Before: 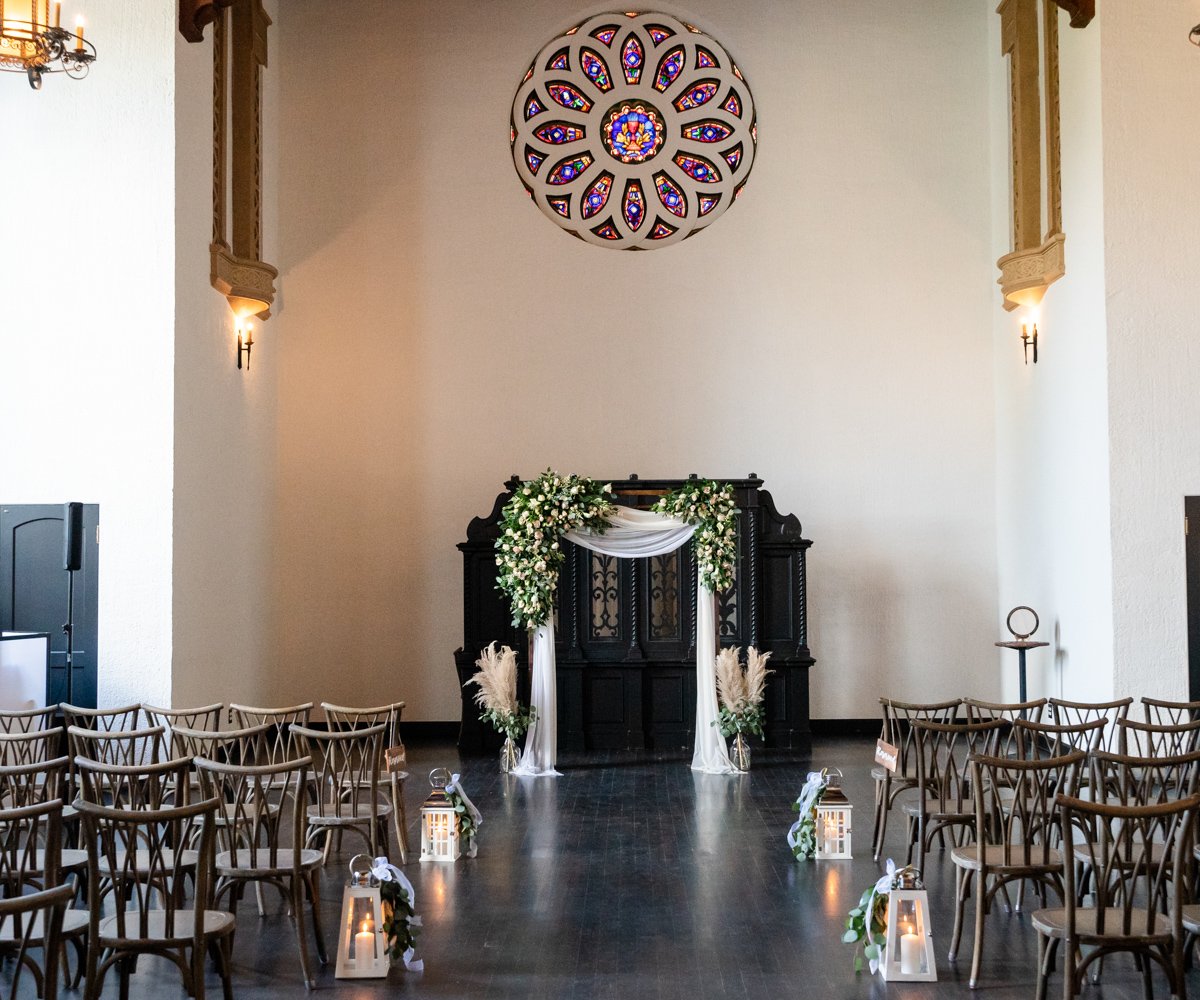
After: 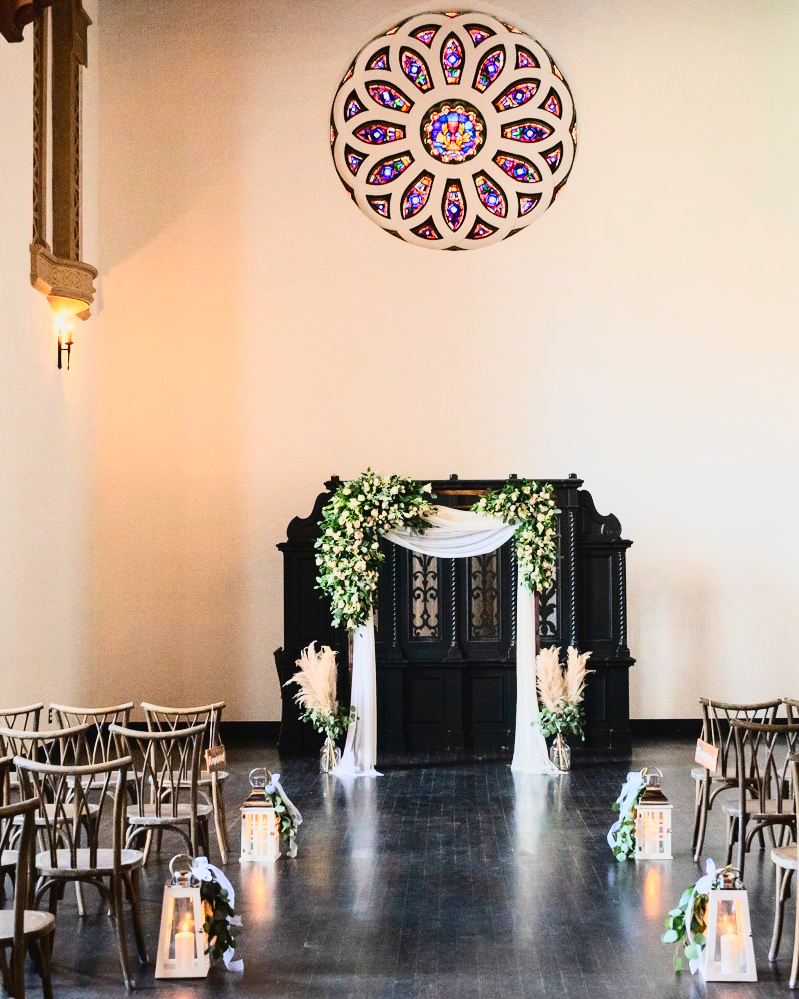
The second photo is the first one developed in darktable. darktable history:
tone curve: curves: ch0 [(0, 0.026) (0.146, 0.158) (0.272, 0.34) (0.434, 0.625) (0.676, 0.871) (0.994, 0.955)], color space Lab, linked channels, preserve colors none
crop and rotate: left 15.055%, right 18.278%
